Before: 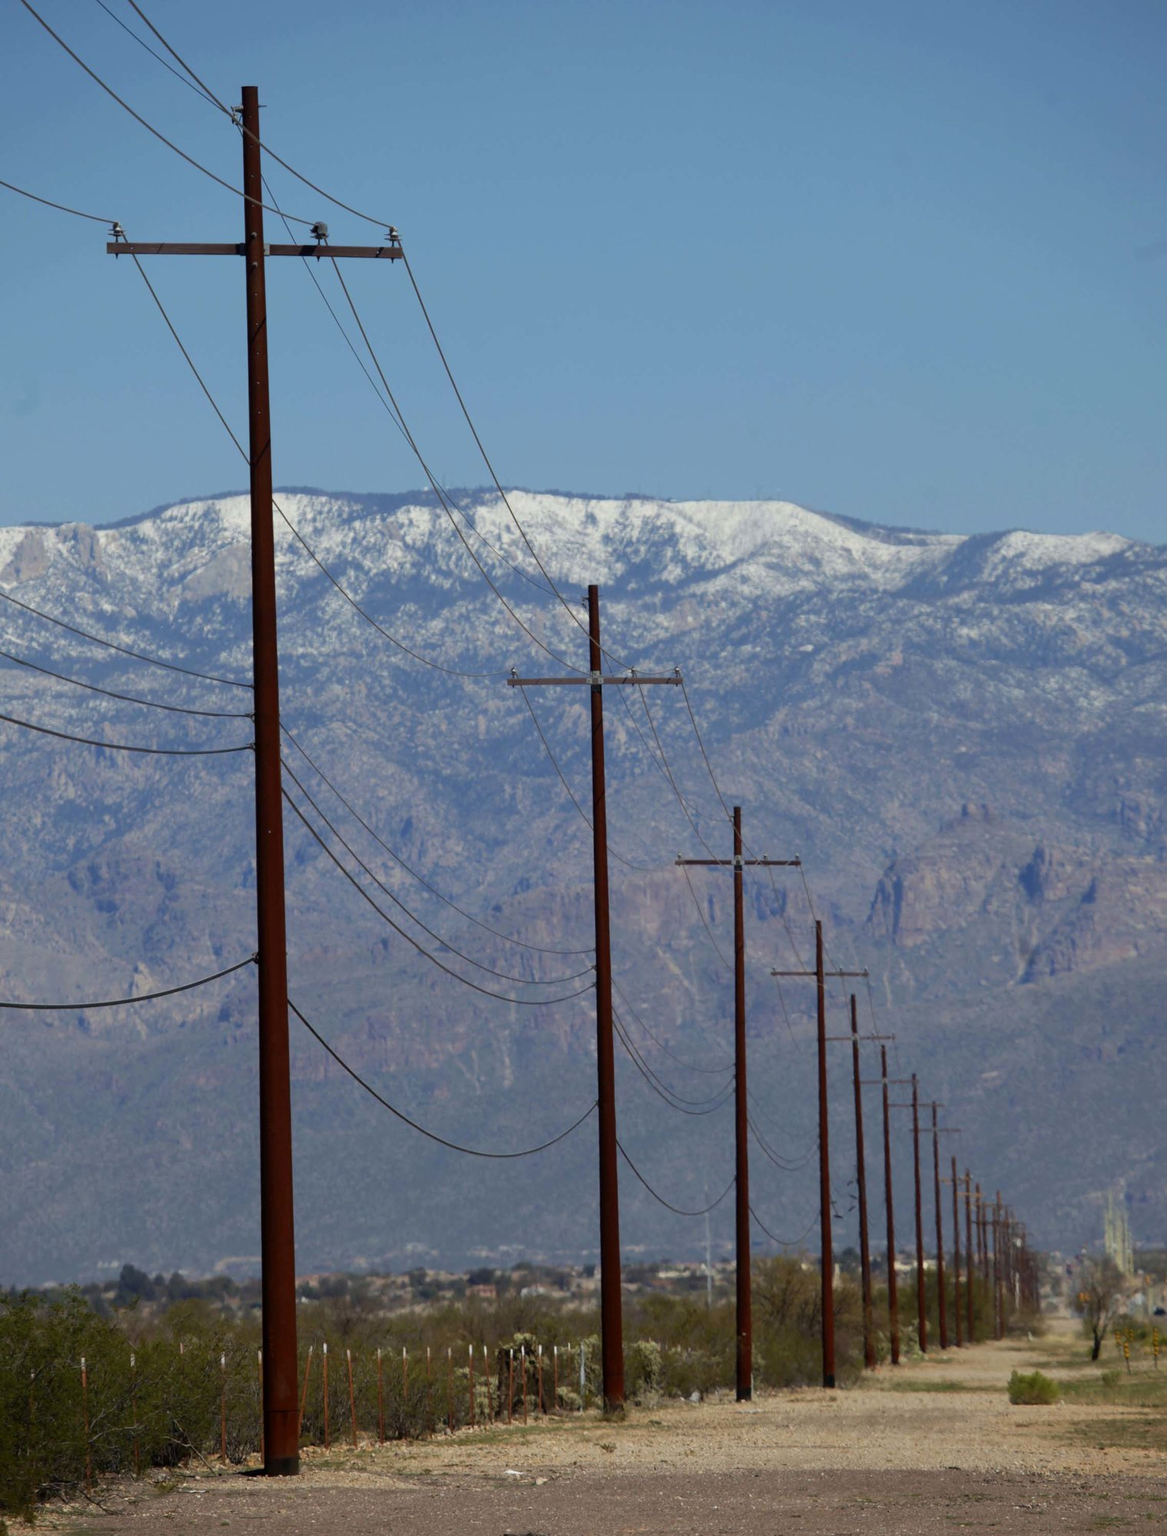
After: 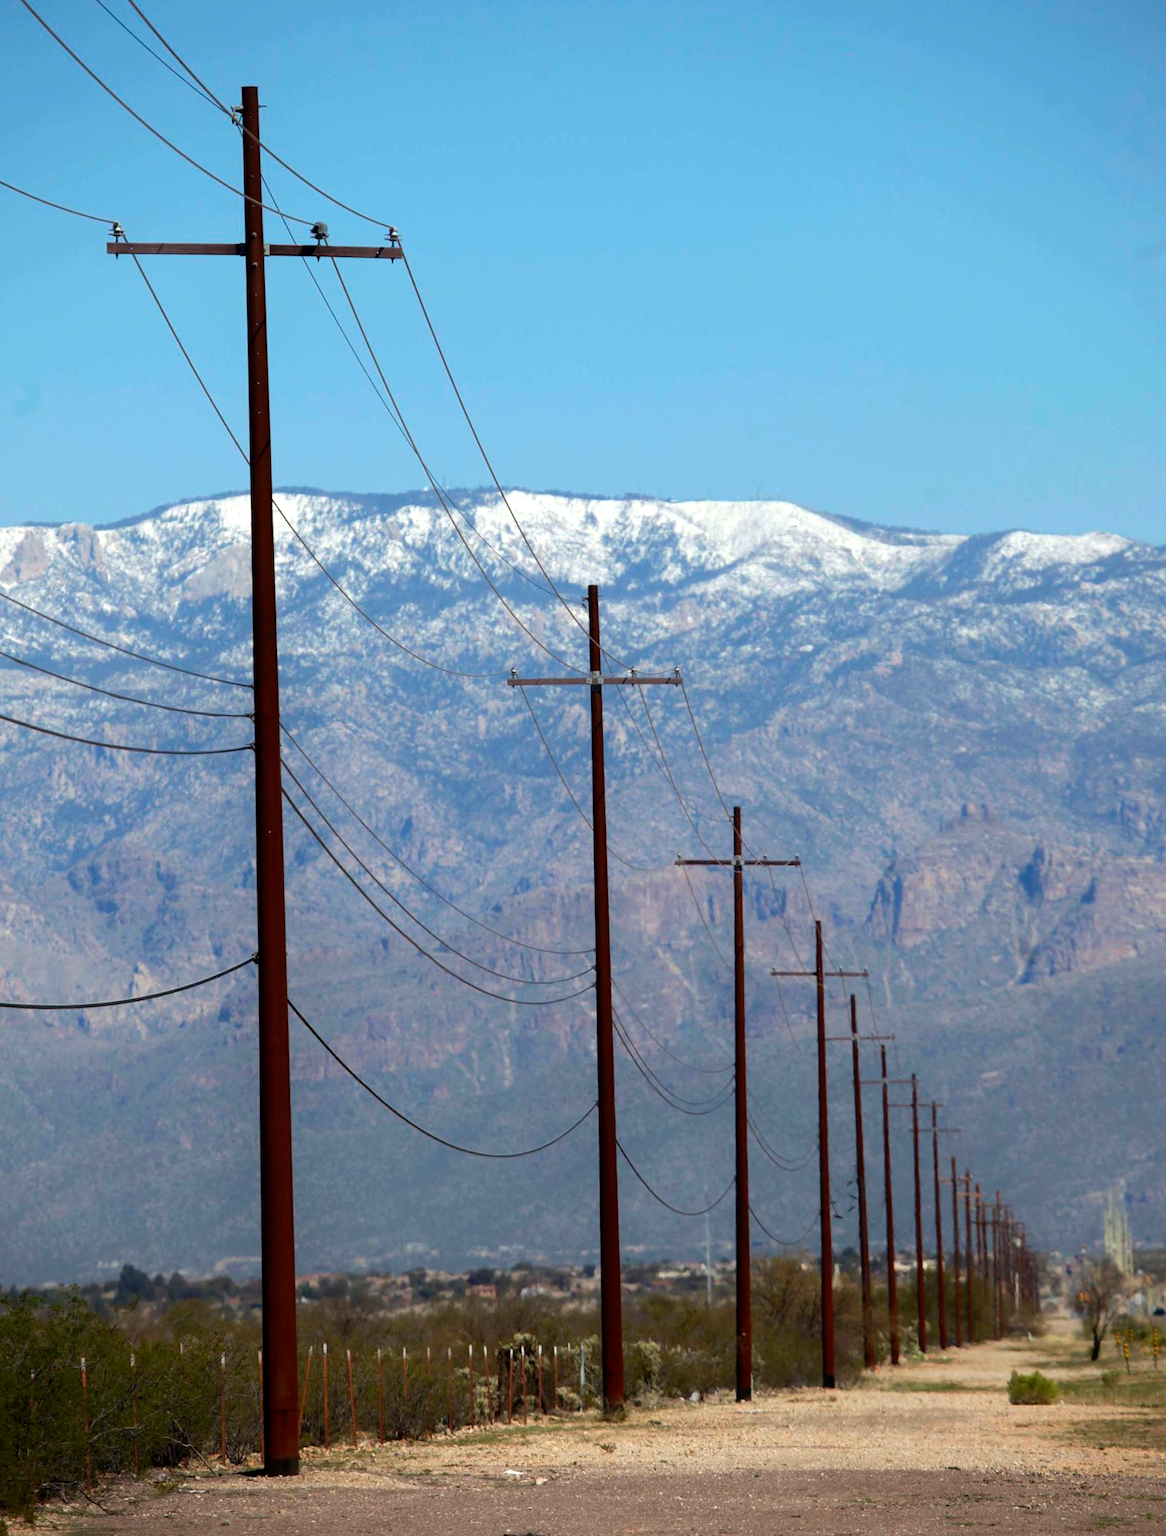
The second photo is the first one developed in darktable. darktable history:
tone equalizer: -8 EV 0.001 EV, -7 EV -0.001 EV, -6 EV 0.001 EV, -5 EV -0.039 EV, -4 EV -0.122 EV, -3 EV -0.142 EV, -2 EV 0.255 EV, -1 EV 0.725 EV, +0 EV 0.485 EV
